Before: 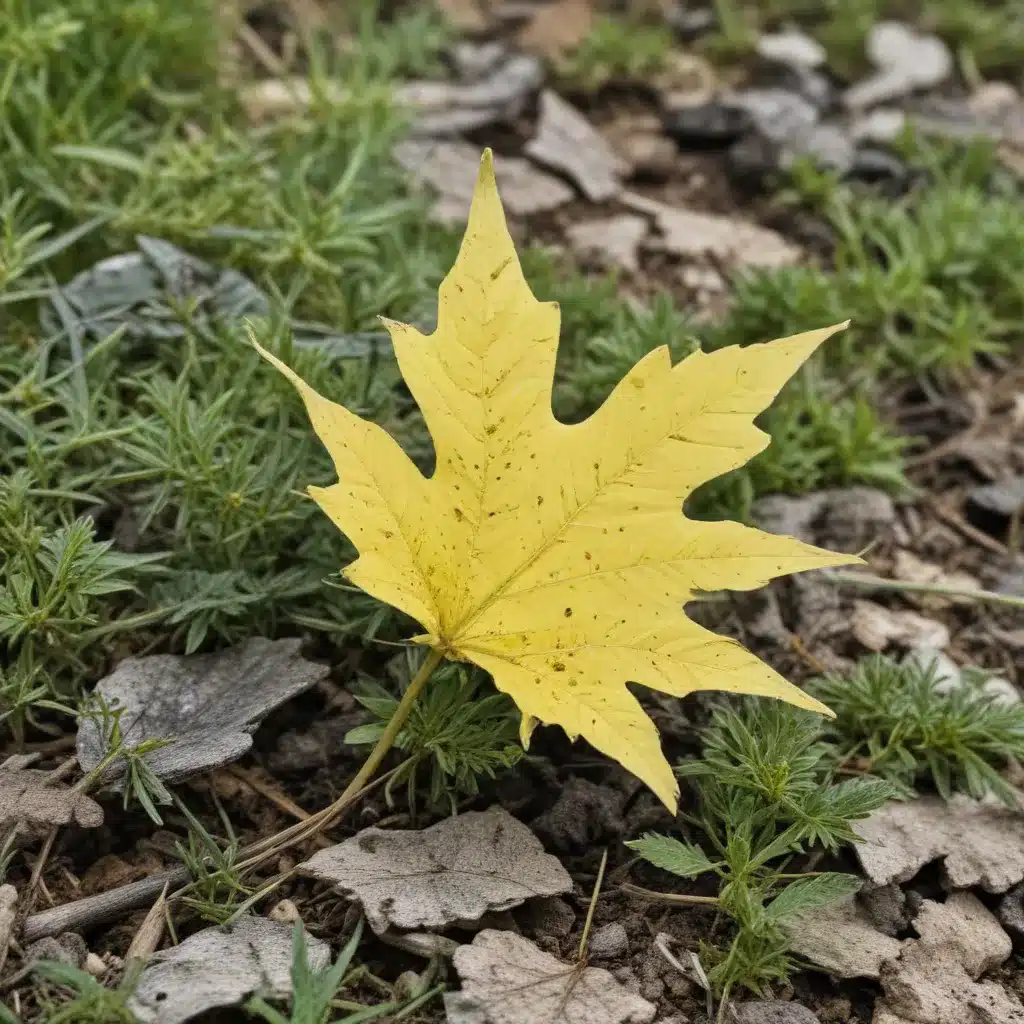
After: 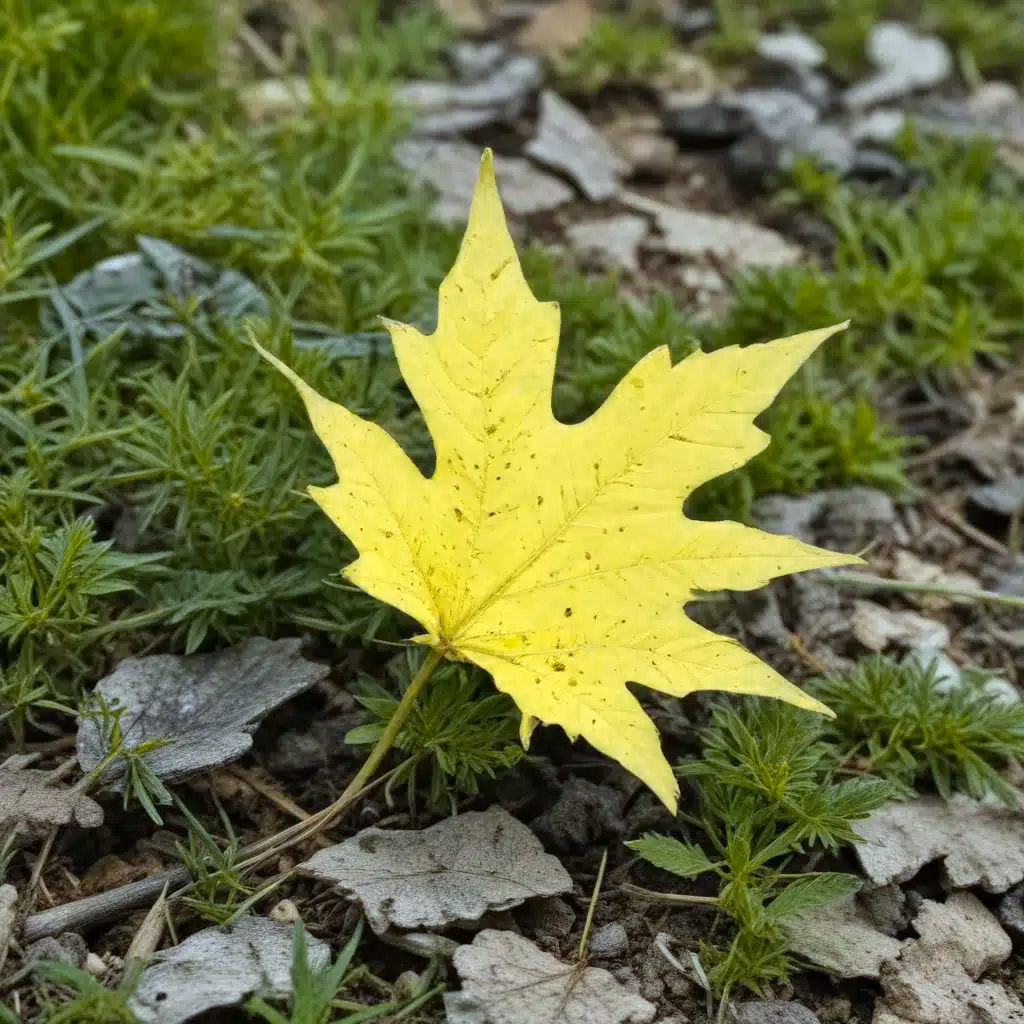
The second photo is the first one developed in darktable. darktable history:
color zones: curves: ch0 [(0.099, 0.624) (0.257, 0.596) (0.384, 0.376) (0.529, 0.492) (0.697, 0.564) (0.768, 0.532) (0.908, 0.644)]; ch1 [(0.112, 0.564) (0.254, 0.612) (0.432, 0.676) (0.592, 0.456) (0.743, 0.684) (0.888, 0.536)]; ch2 [(0.25, 0.5) (0.469, 0.36) (0.75, 0.5)]
white balance: red 0.925, blue 1.046
